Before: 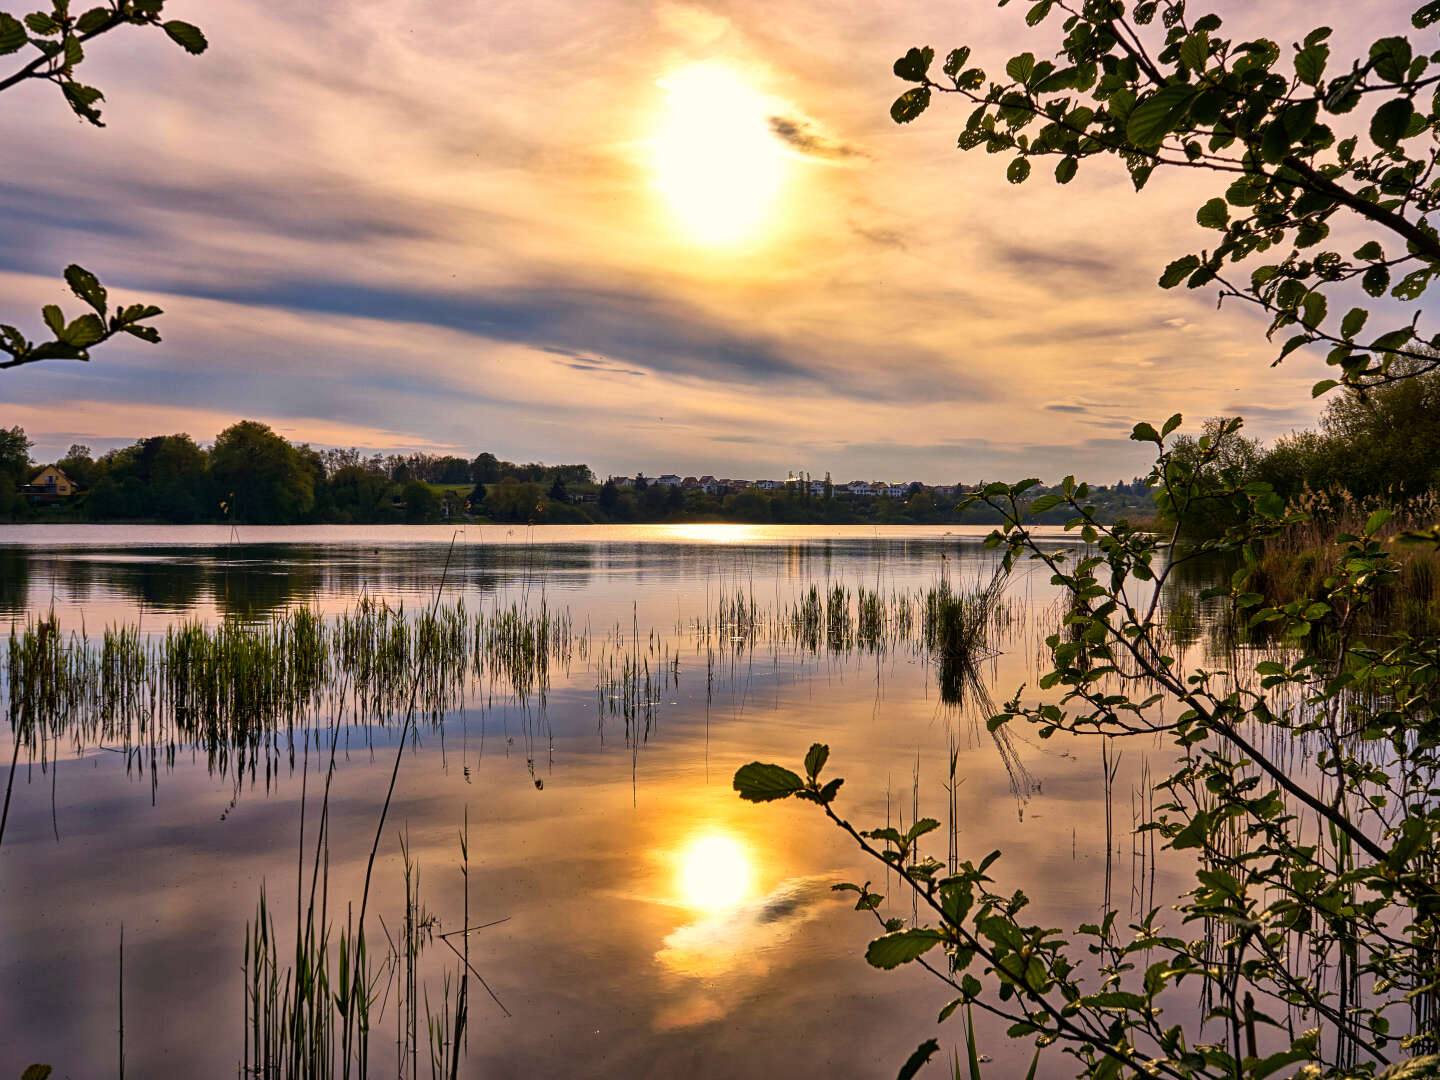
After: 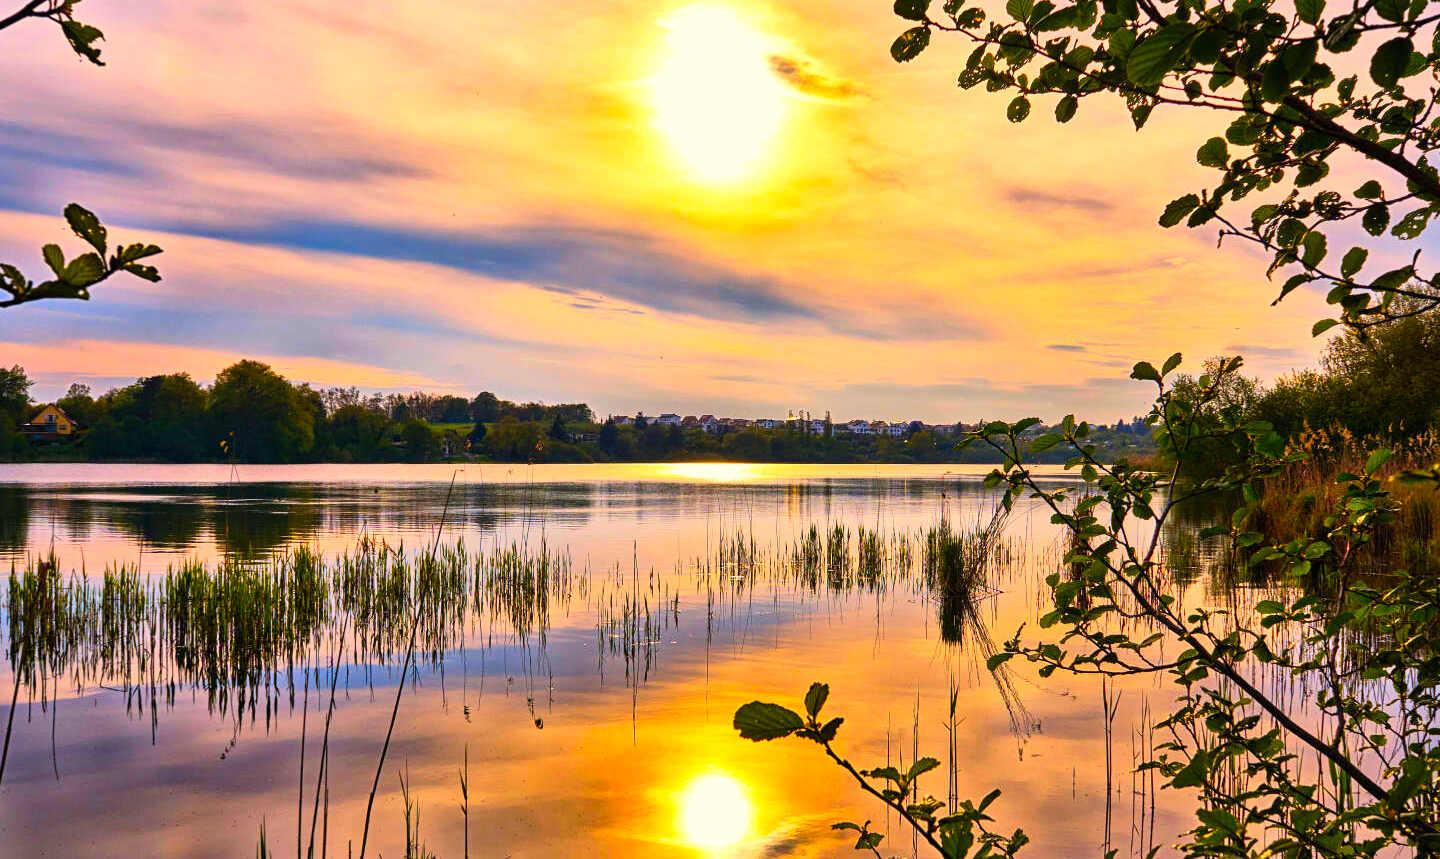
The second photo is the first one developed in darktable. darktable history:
contrast brightness saturation: contrast 0.204, brightness 0.195, saturation 0.782
crop and rotate: top 5.649%, bottom 14.801%
